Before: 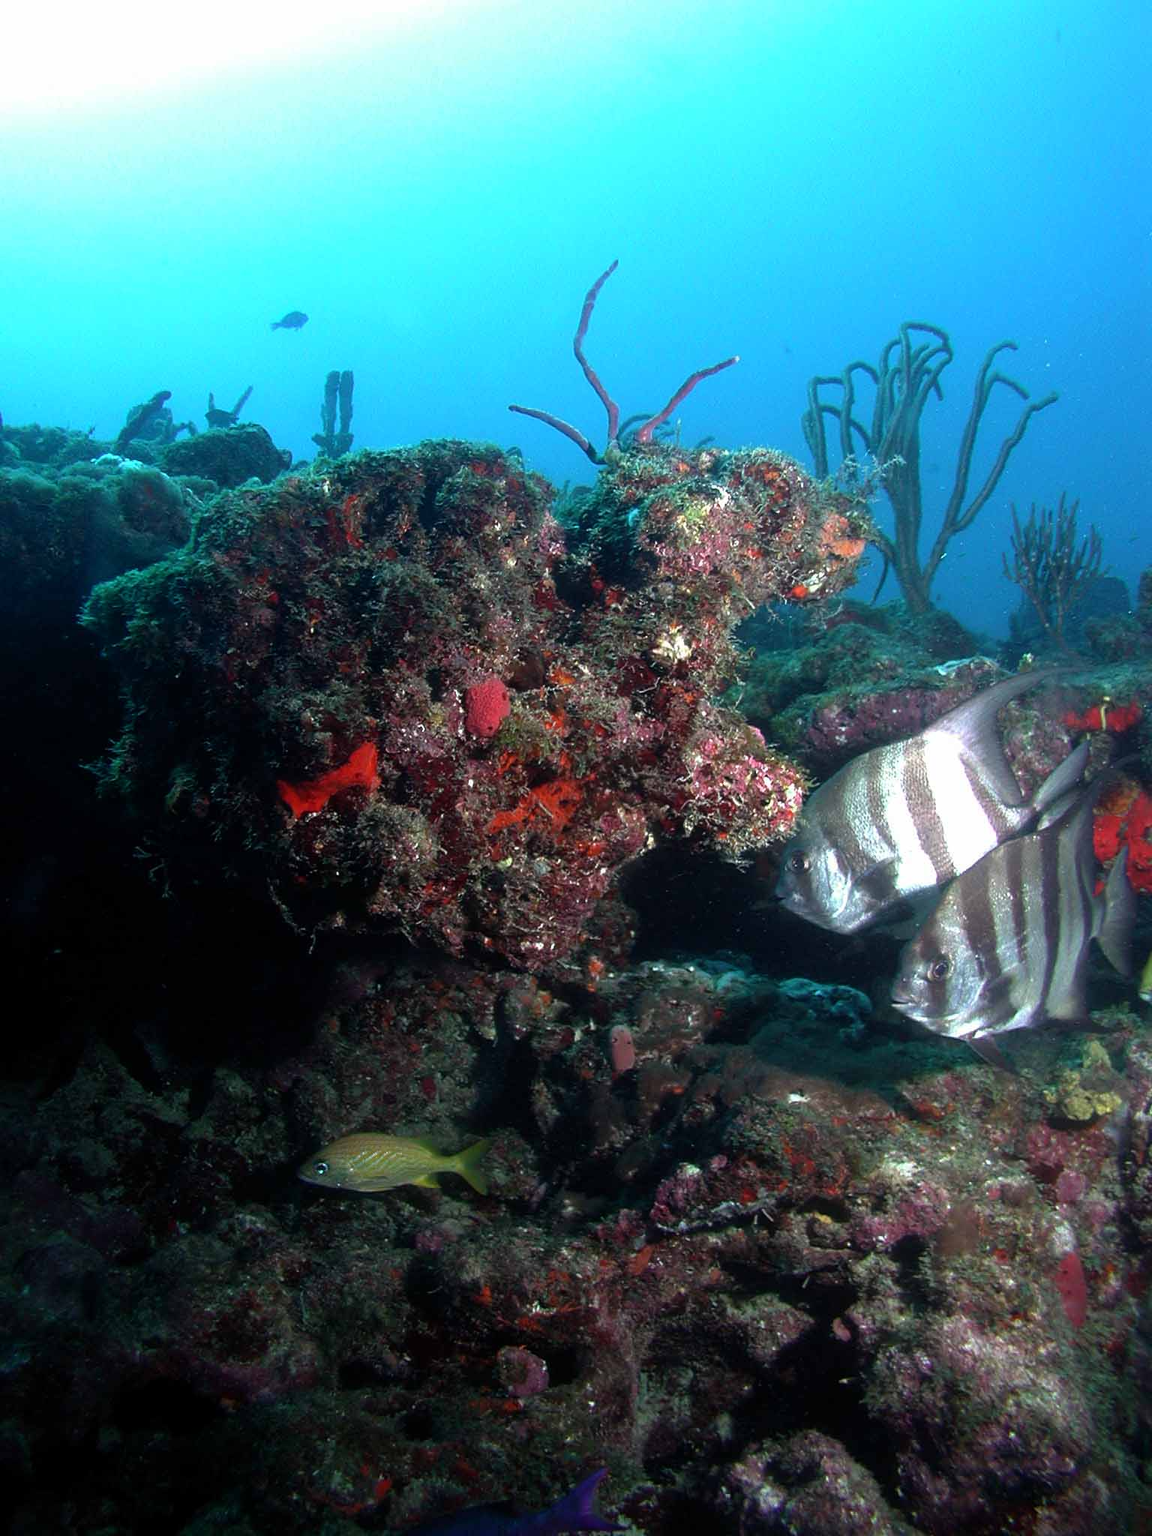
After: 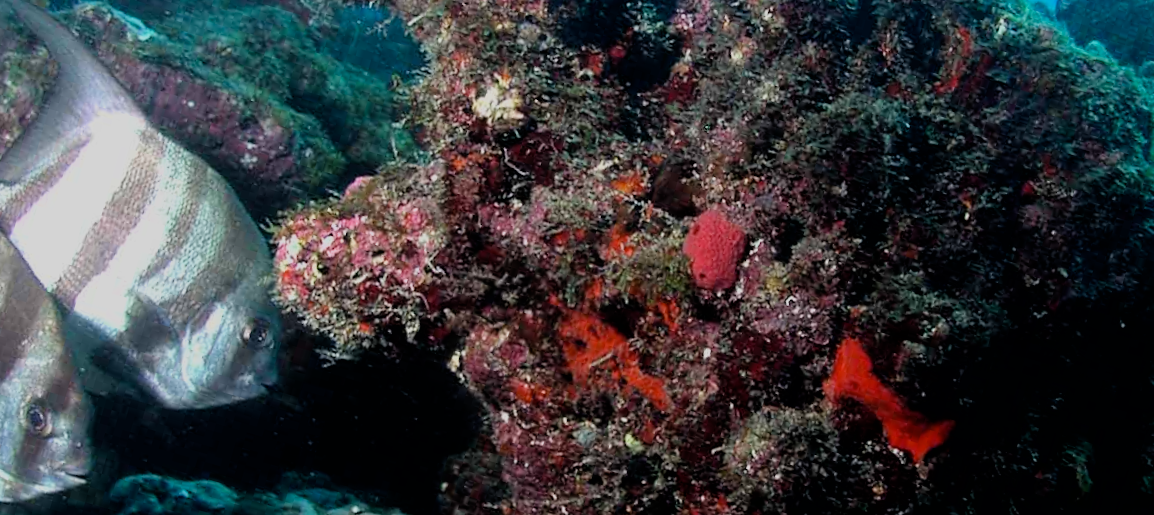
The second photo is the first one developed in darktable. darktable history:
filmic rgb: black relative exposure -7.65 EV, white relative exposure 4.56 EV, hardness 3.61, color science v6 (2022)
crop and rotate: angle 16.12°, top 30.835%, bottom 35.653%
